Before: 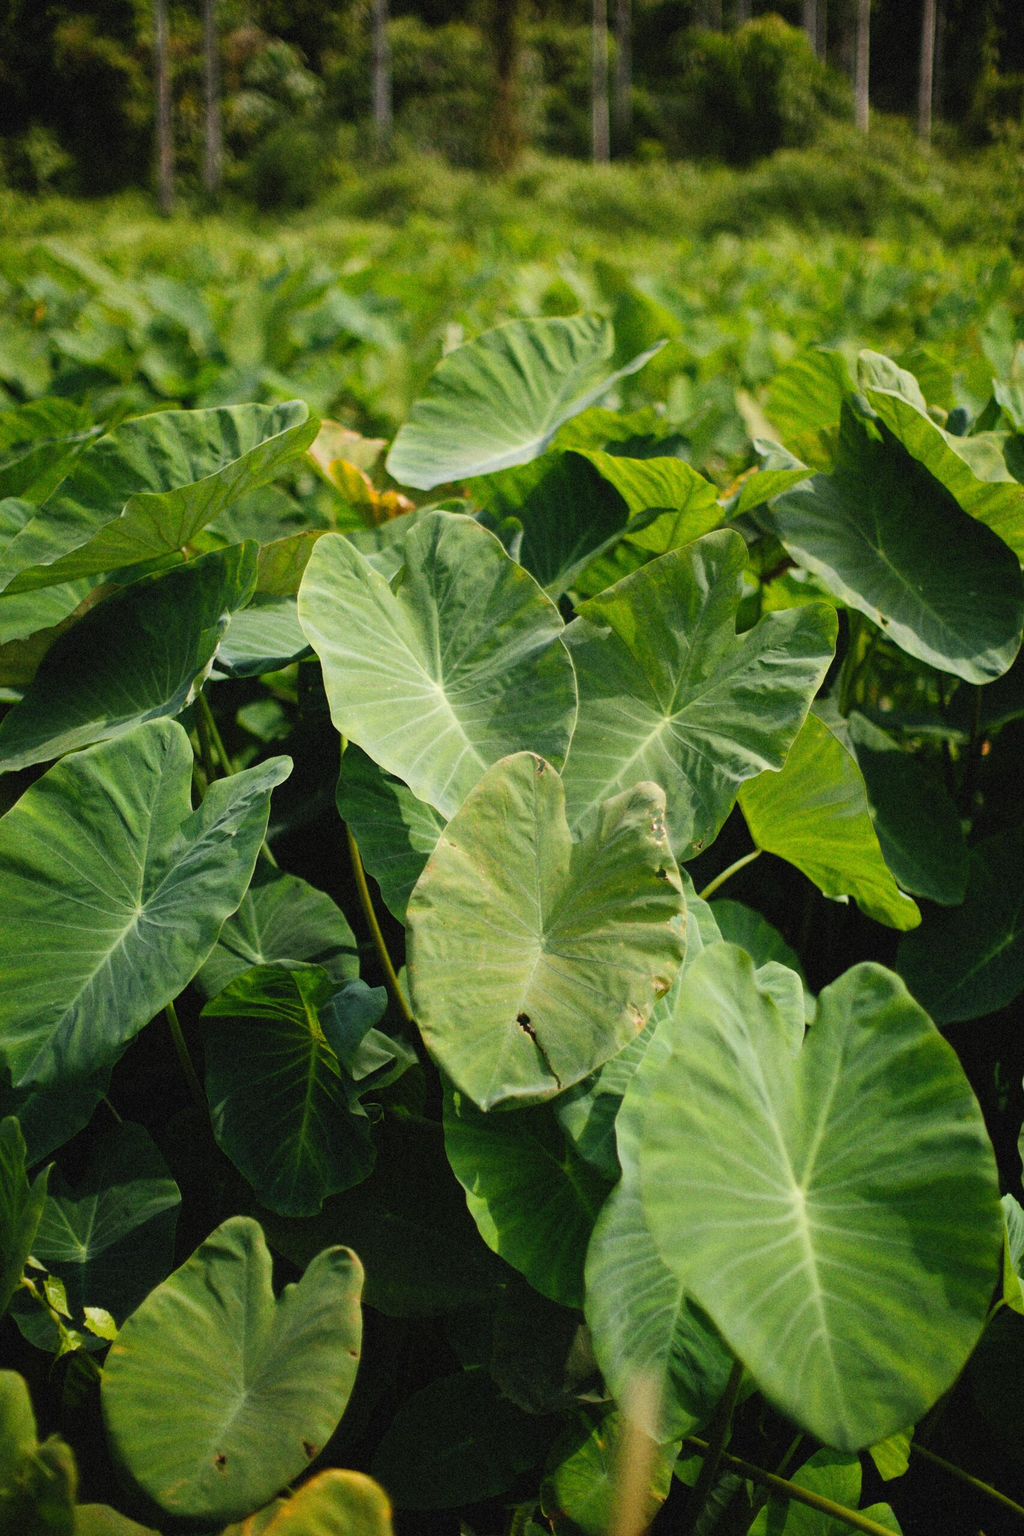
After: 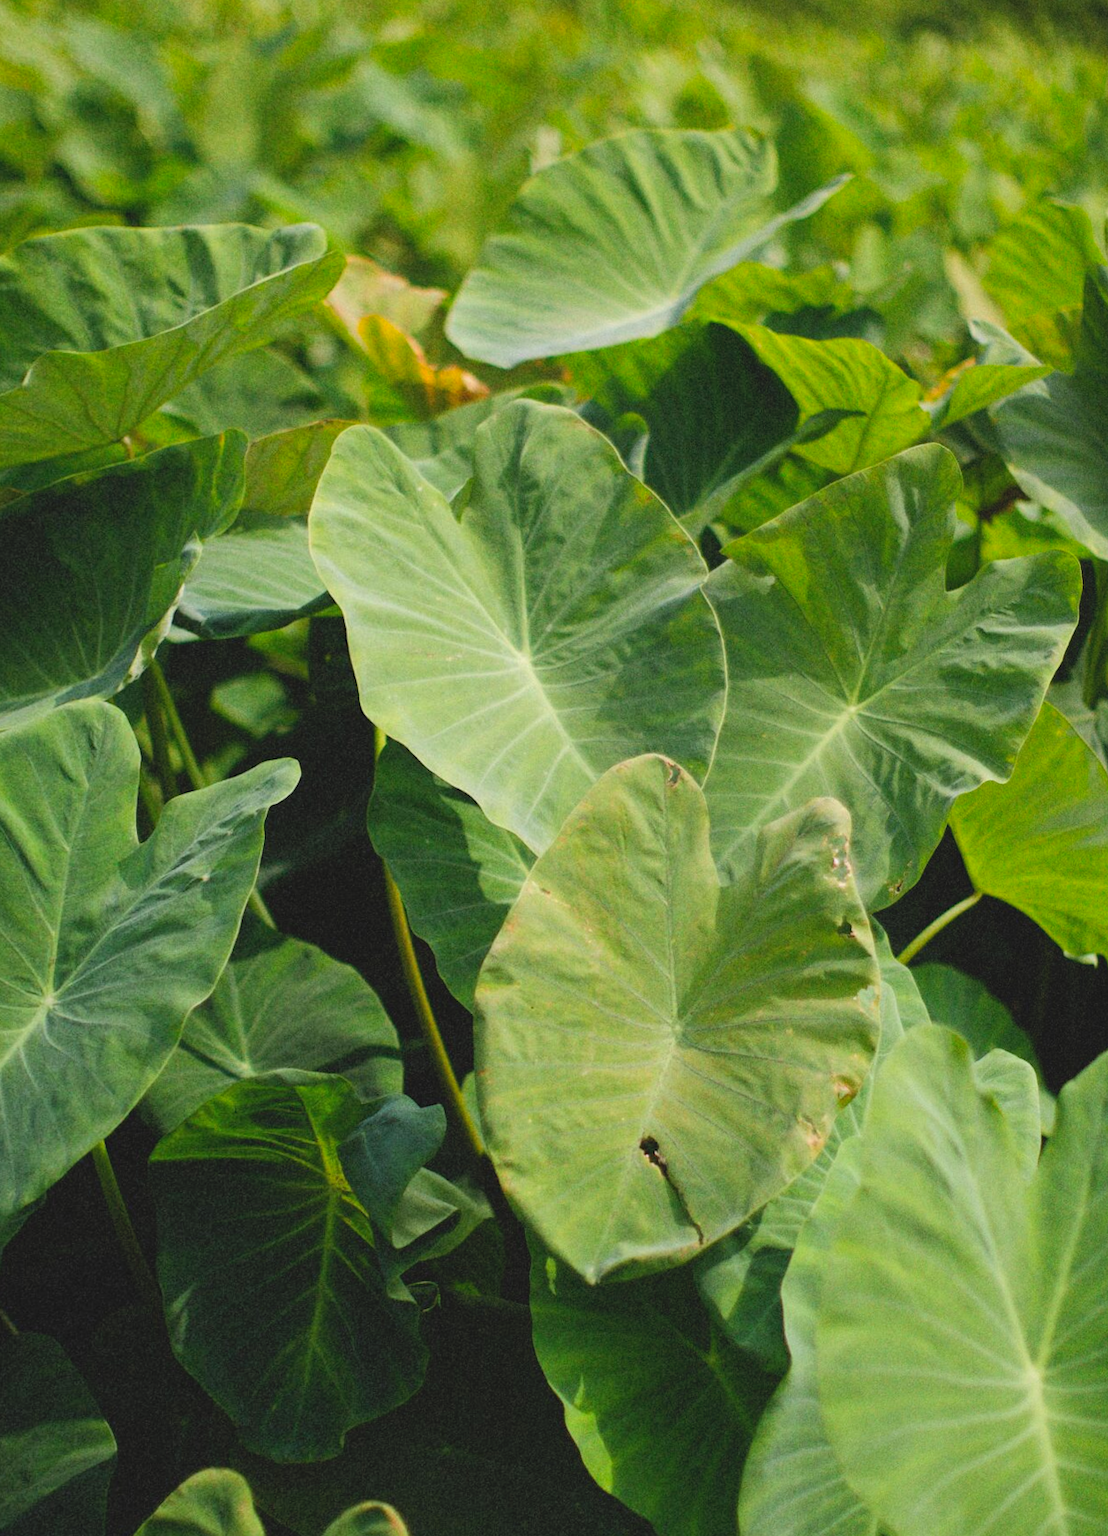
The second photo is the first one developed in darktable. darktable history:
contrast brightness saturation: contrast -0.1, brightness 0.05, saturation 0.08
crop and rotate: left 11.831%, top 11.346%, right 13.429%, bottom 13.899%
rotate and perspective: rotation -0.013°, lens shift (vertical) -0.027, lens shift (horizontal) 0.178, crop left 0.016, crop right 0.989, crop top 0.082, crop bottom 0.918
